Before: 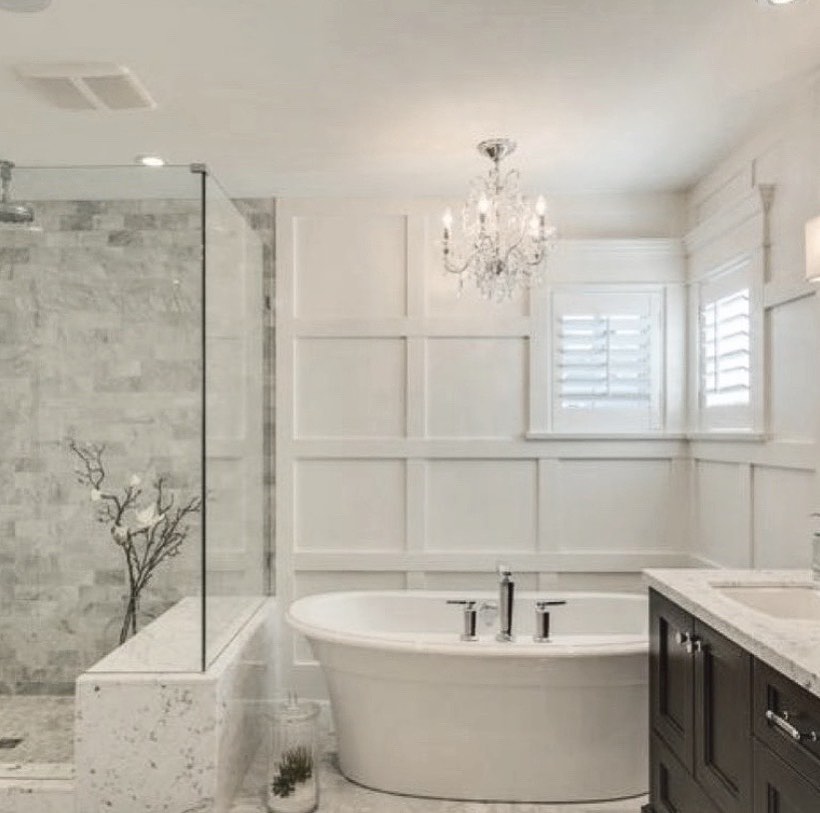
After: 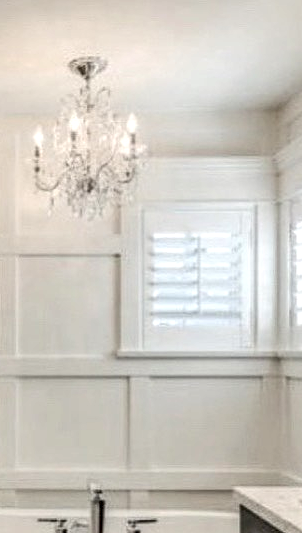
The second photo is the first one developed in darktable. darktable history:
crop and rotate: left 49.936%, top 10.094%, right 13.136%, bottom 24.256%
contrast brightness saturation: contrast 0.03, brightness 0.06, saturation 0.13
local contrast: detail 154%
